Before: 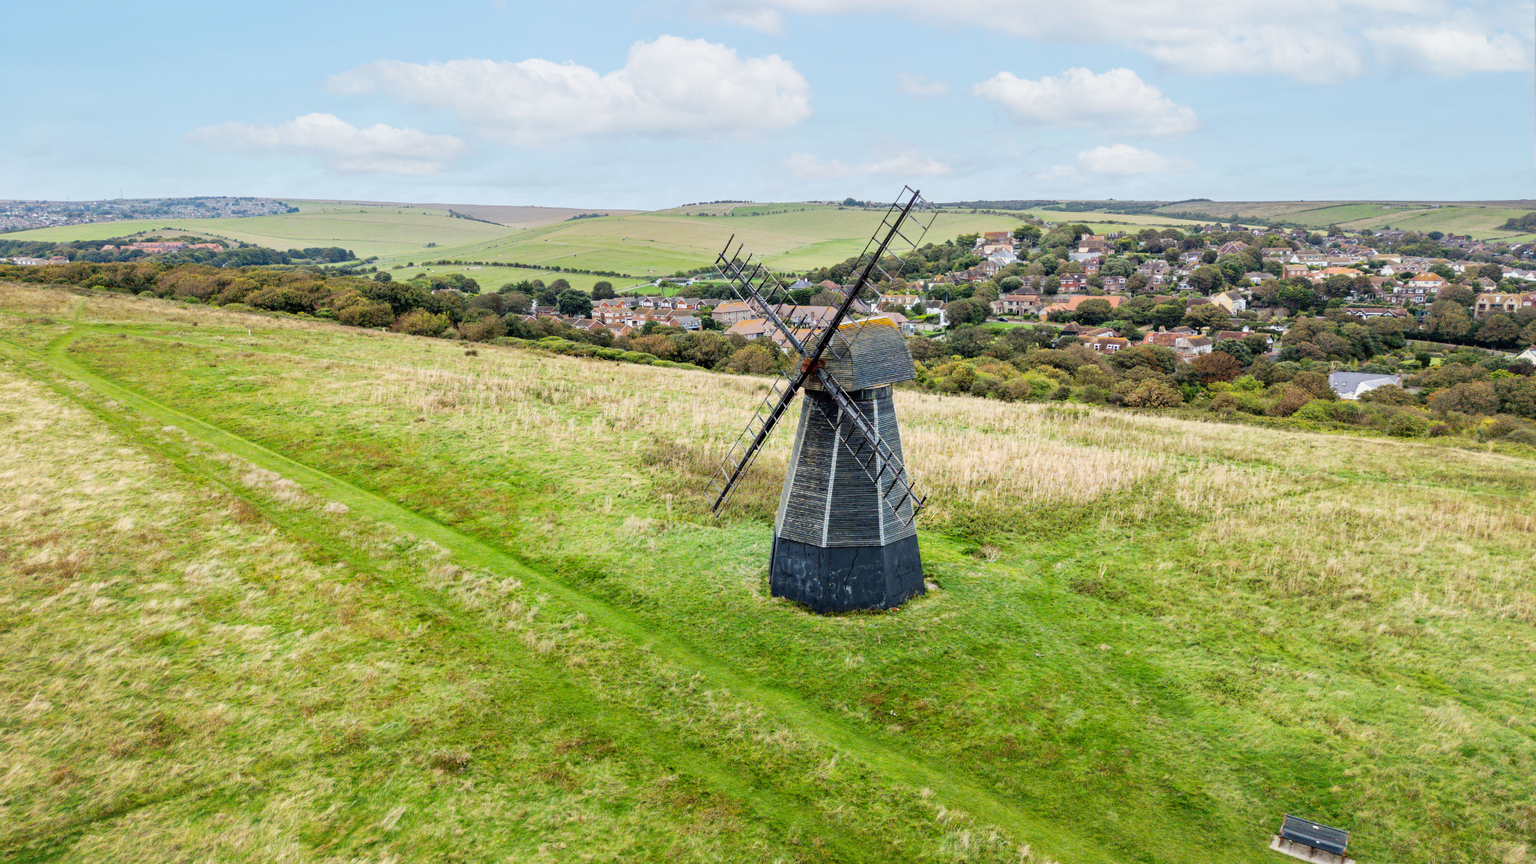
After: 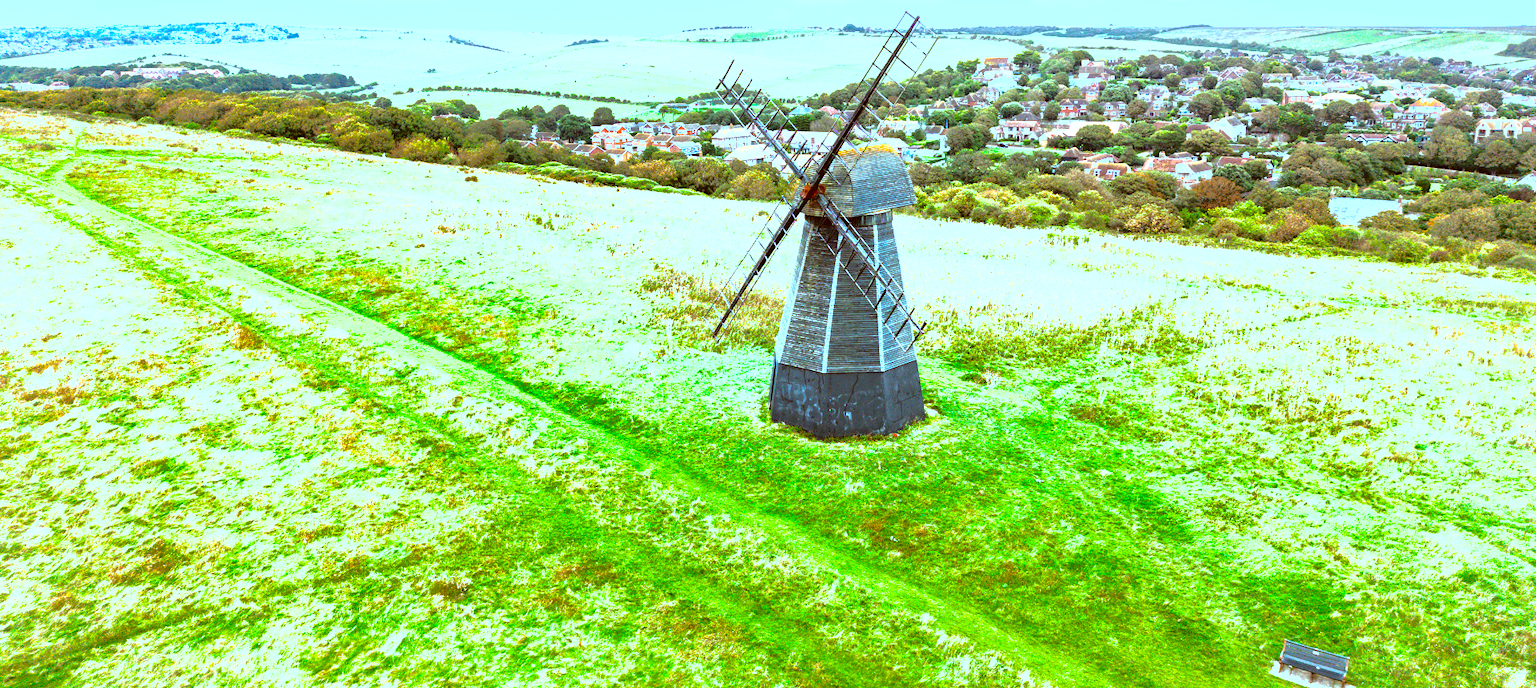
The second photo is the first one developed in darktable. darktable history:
shadows and highlights: on, module defaults
crop and rotate: top 20.24%
color balance rgb: highlights gain › luminance 16.469%, highlights gain › chroma 2.945%, highlights gain › hue 257.55°, perceptual saturation grading › global saturation 19.53%
color correction: highlights a* -14.91, highlights b* -16.87, shadows a* 10.31, shadows b* 29.33
exposure: black level correction 0, exposure 1.2 EV, compensate exposure bias true, compensate highlight preservation false
